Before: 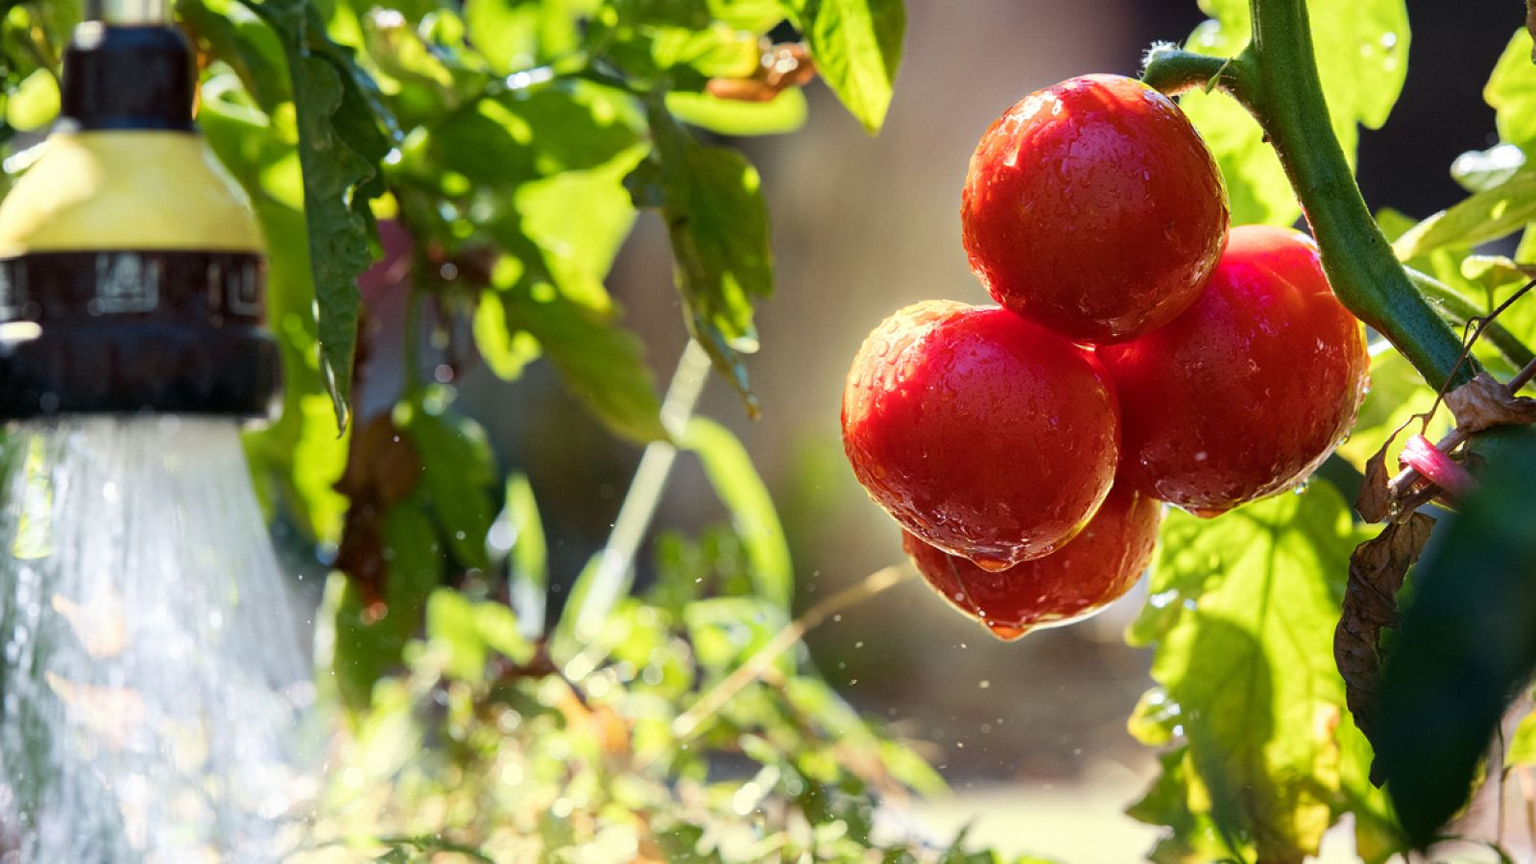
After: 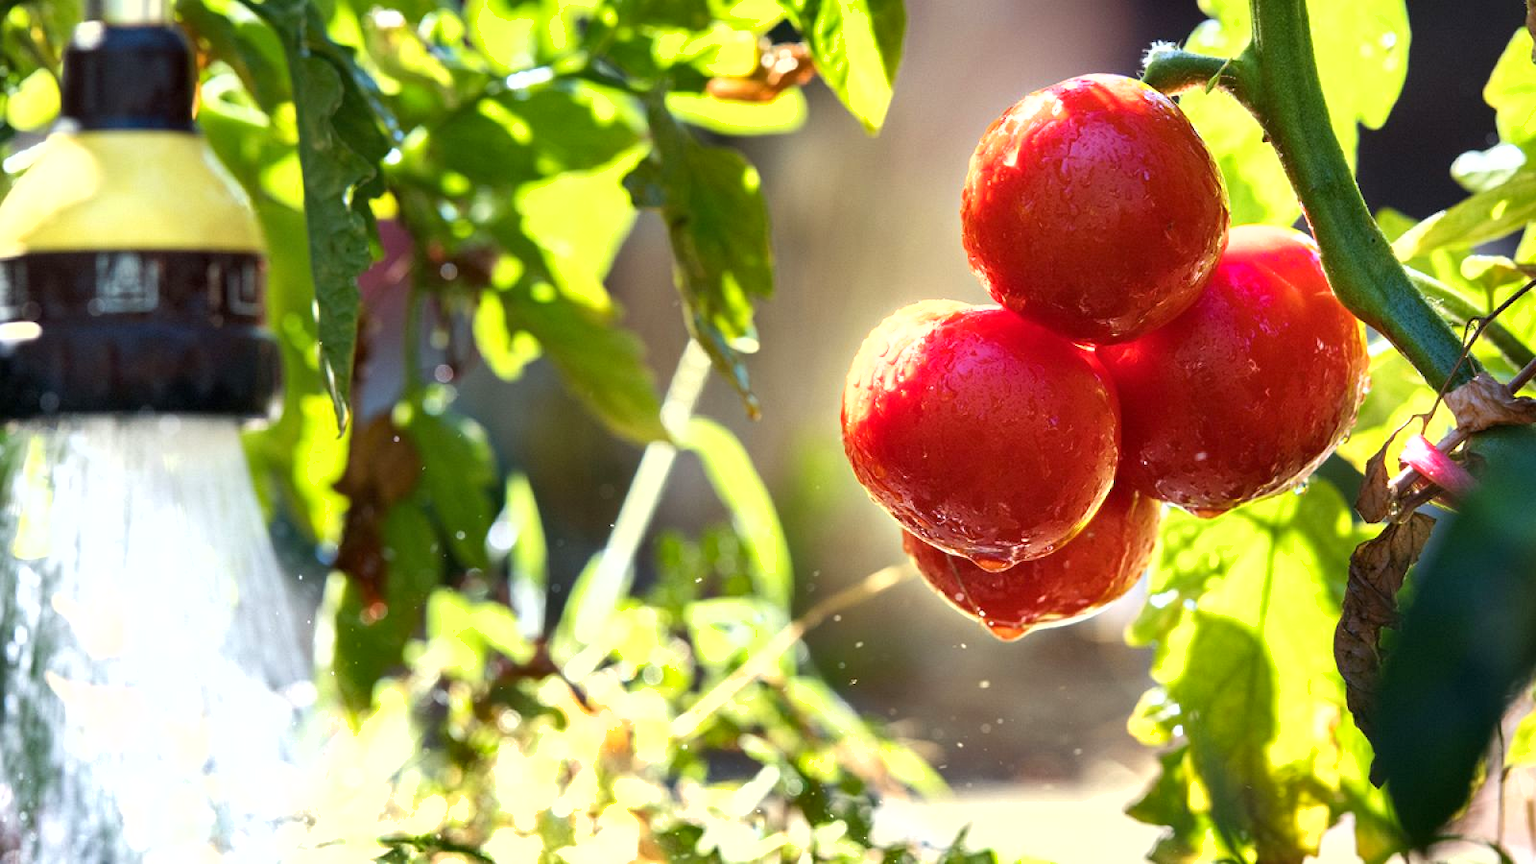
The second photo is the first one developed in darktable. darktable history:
shadows and highlights: shadows 33.58, highlights -47.19, compress 49.79%, soften with gaussian
exposure: exposure 0.601 EV, compensate highlight preservation false
